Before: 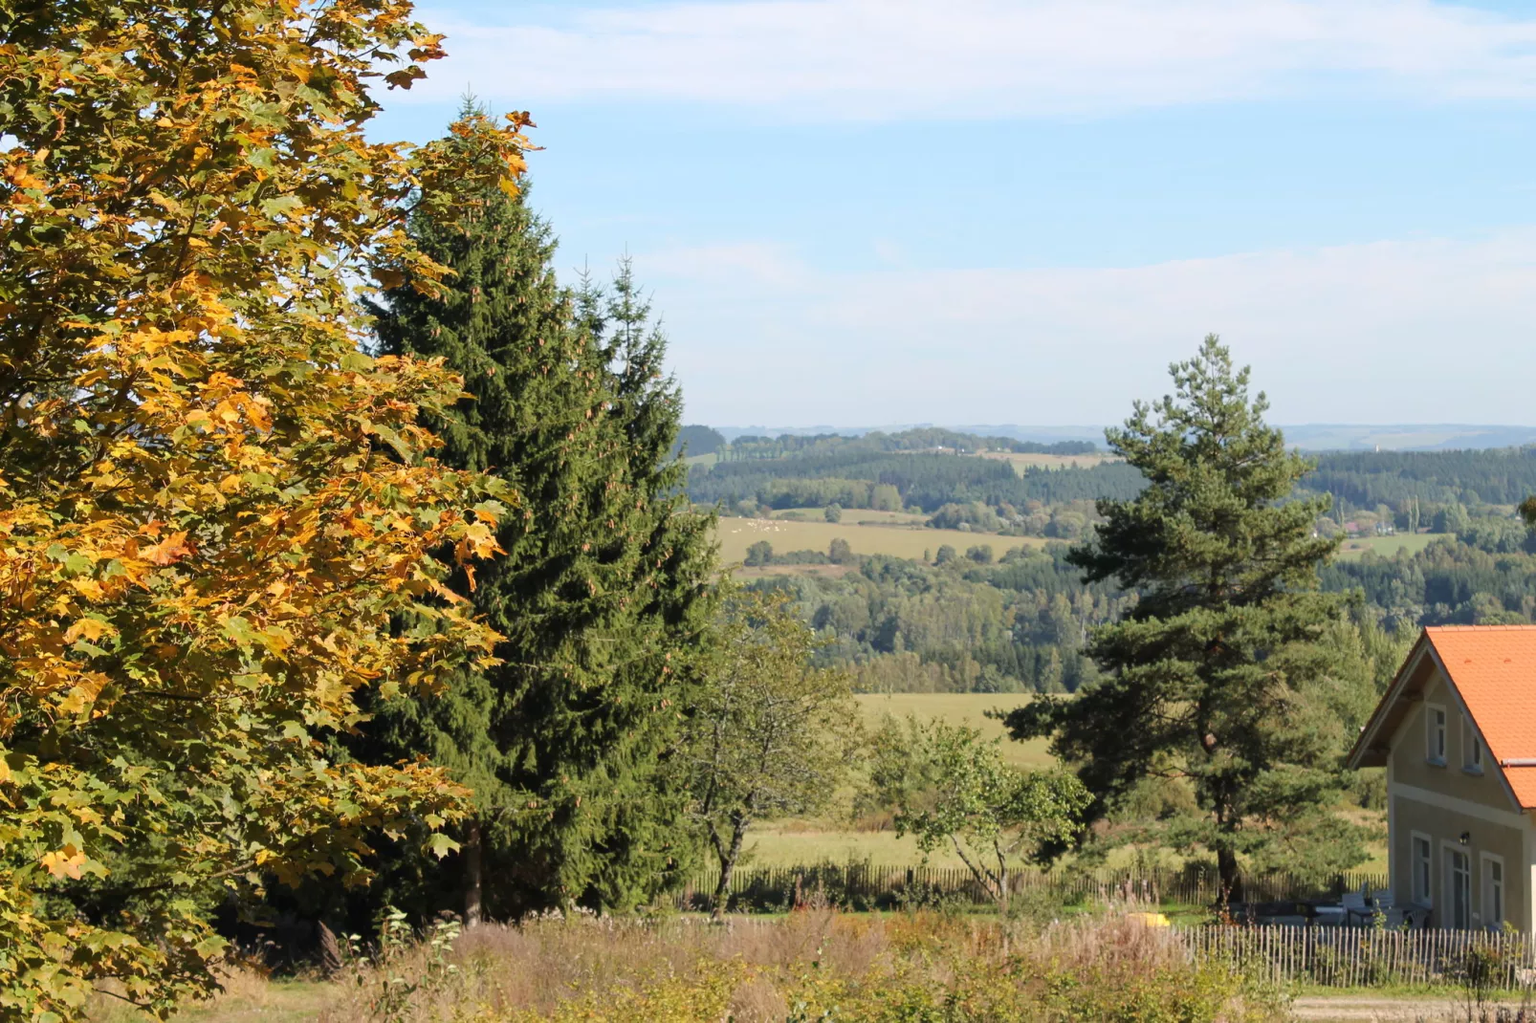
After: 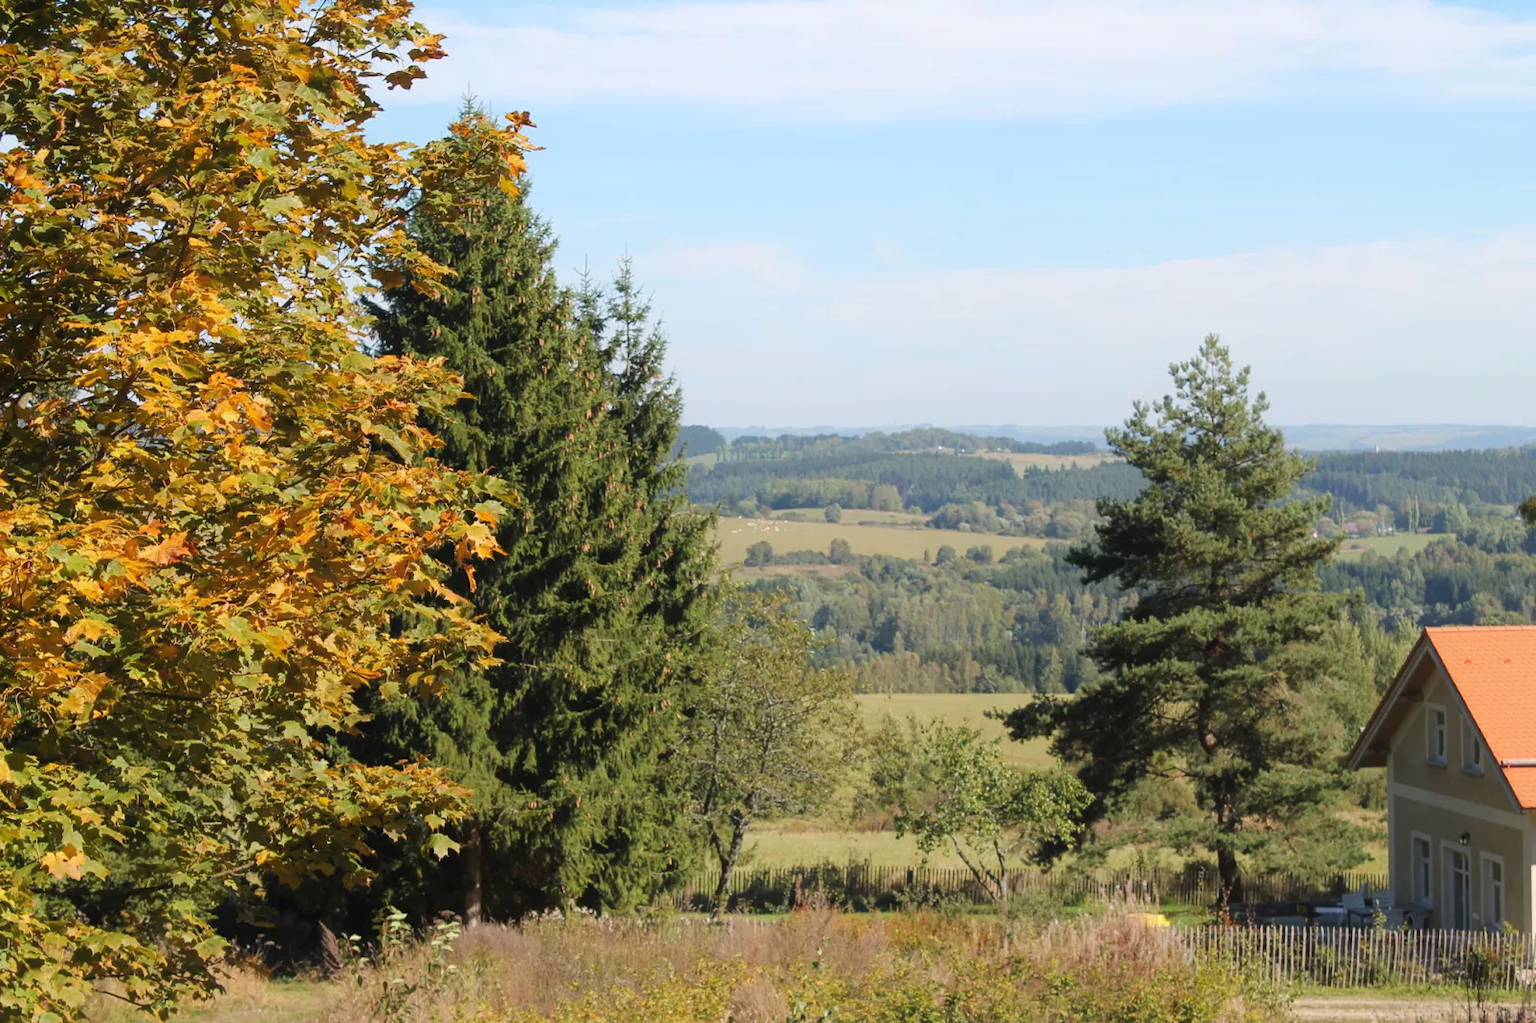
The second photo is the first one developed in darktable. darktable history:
contrast equalizer: y [[0.531, 0.548, 0.559, 0.557, 0.544, 0.527], [0.5 ×6], [0.5 ×6], [0 ×6], [0 ×6]], mix -0.296
